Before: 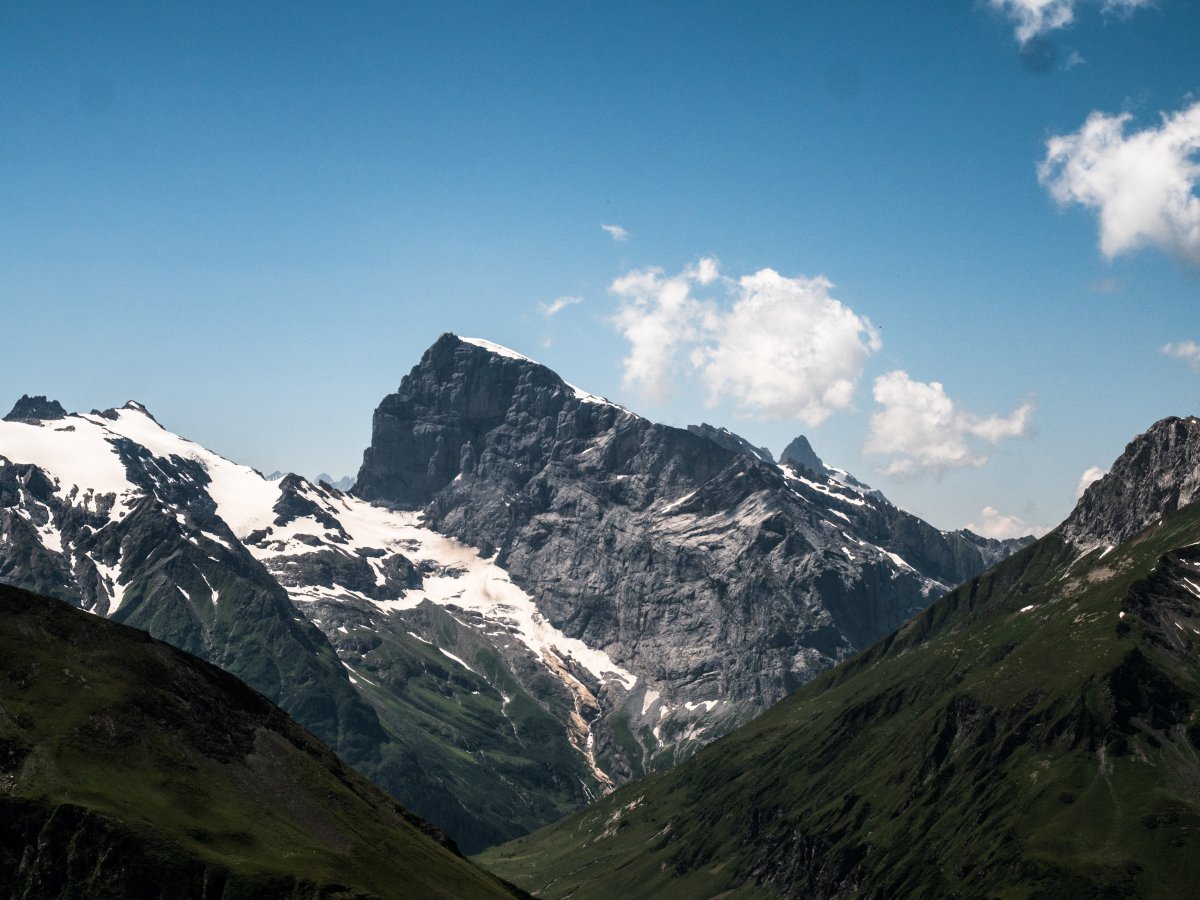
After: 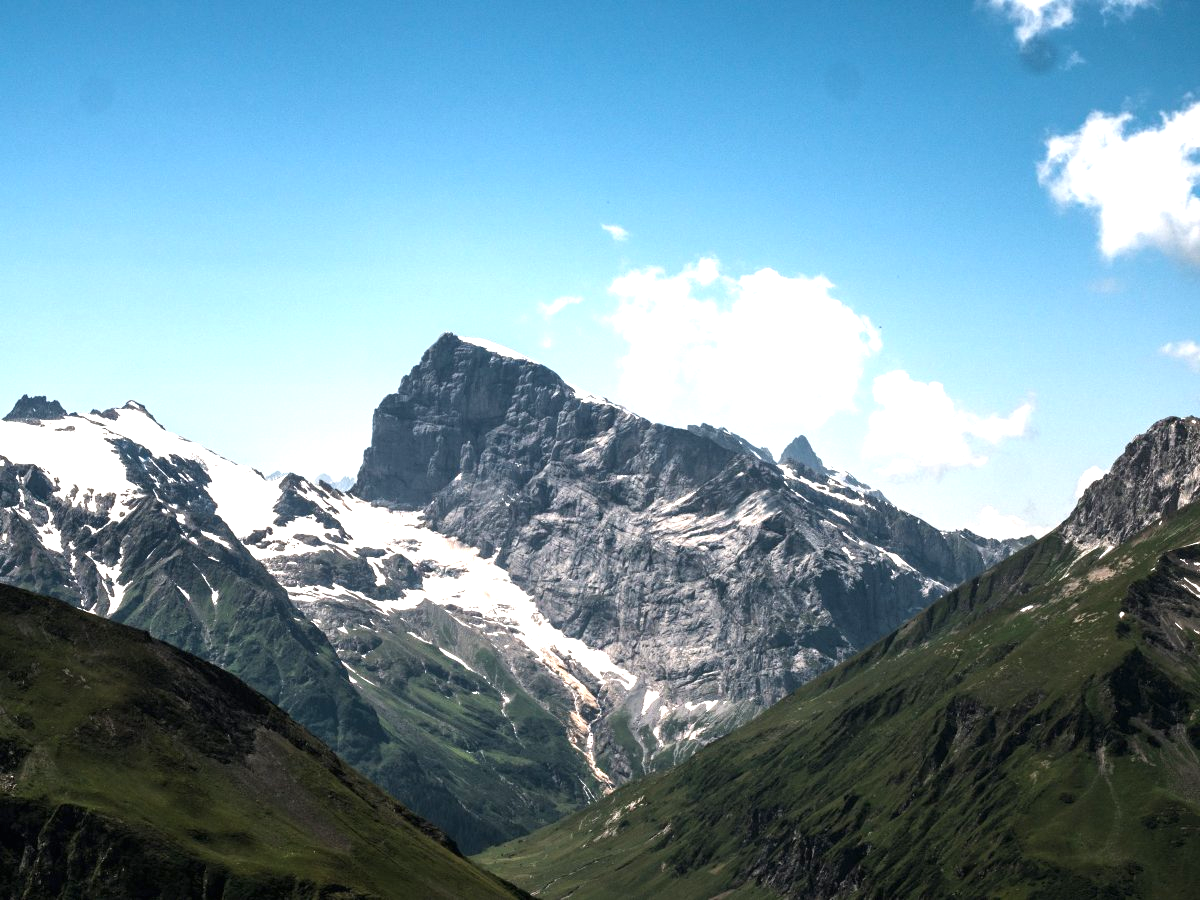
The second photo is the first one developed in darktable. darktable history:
tone equalizer: on, module defaults
exposure: black level correction 0, exposure 0.953 EV, compensate exposure bias true, compensate highlight preservation false
